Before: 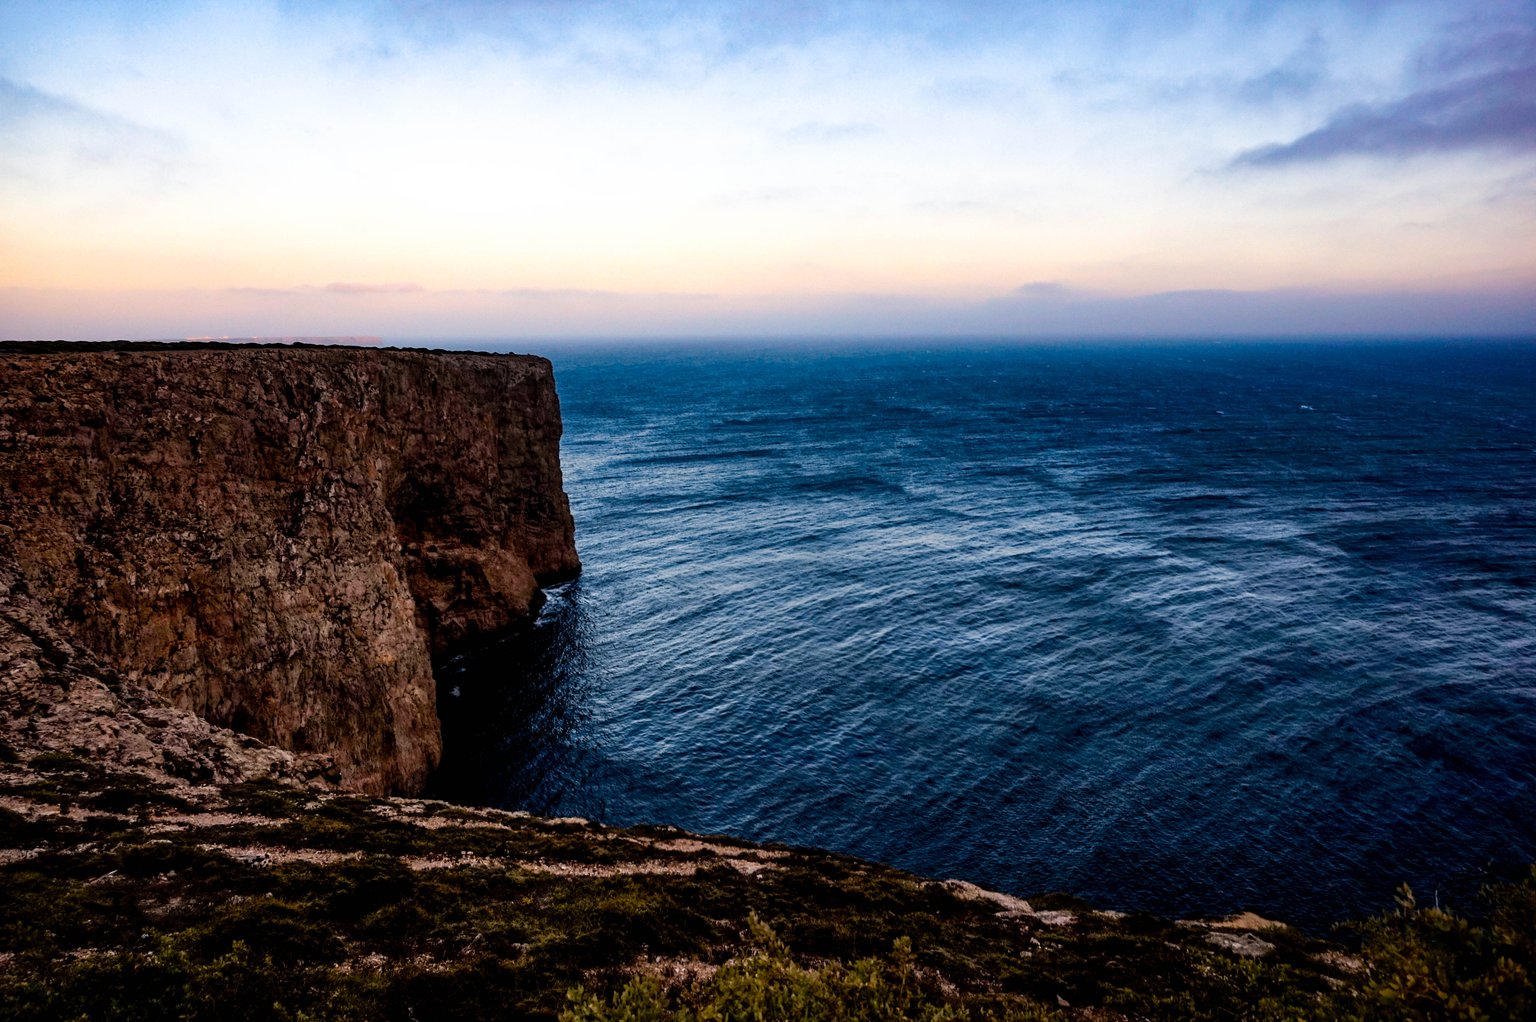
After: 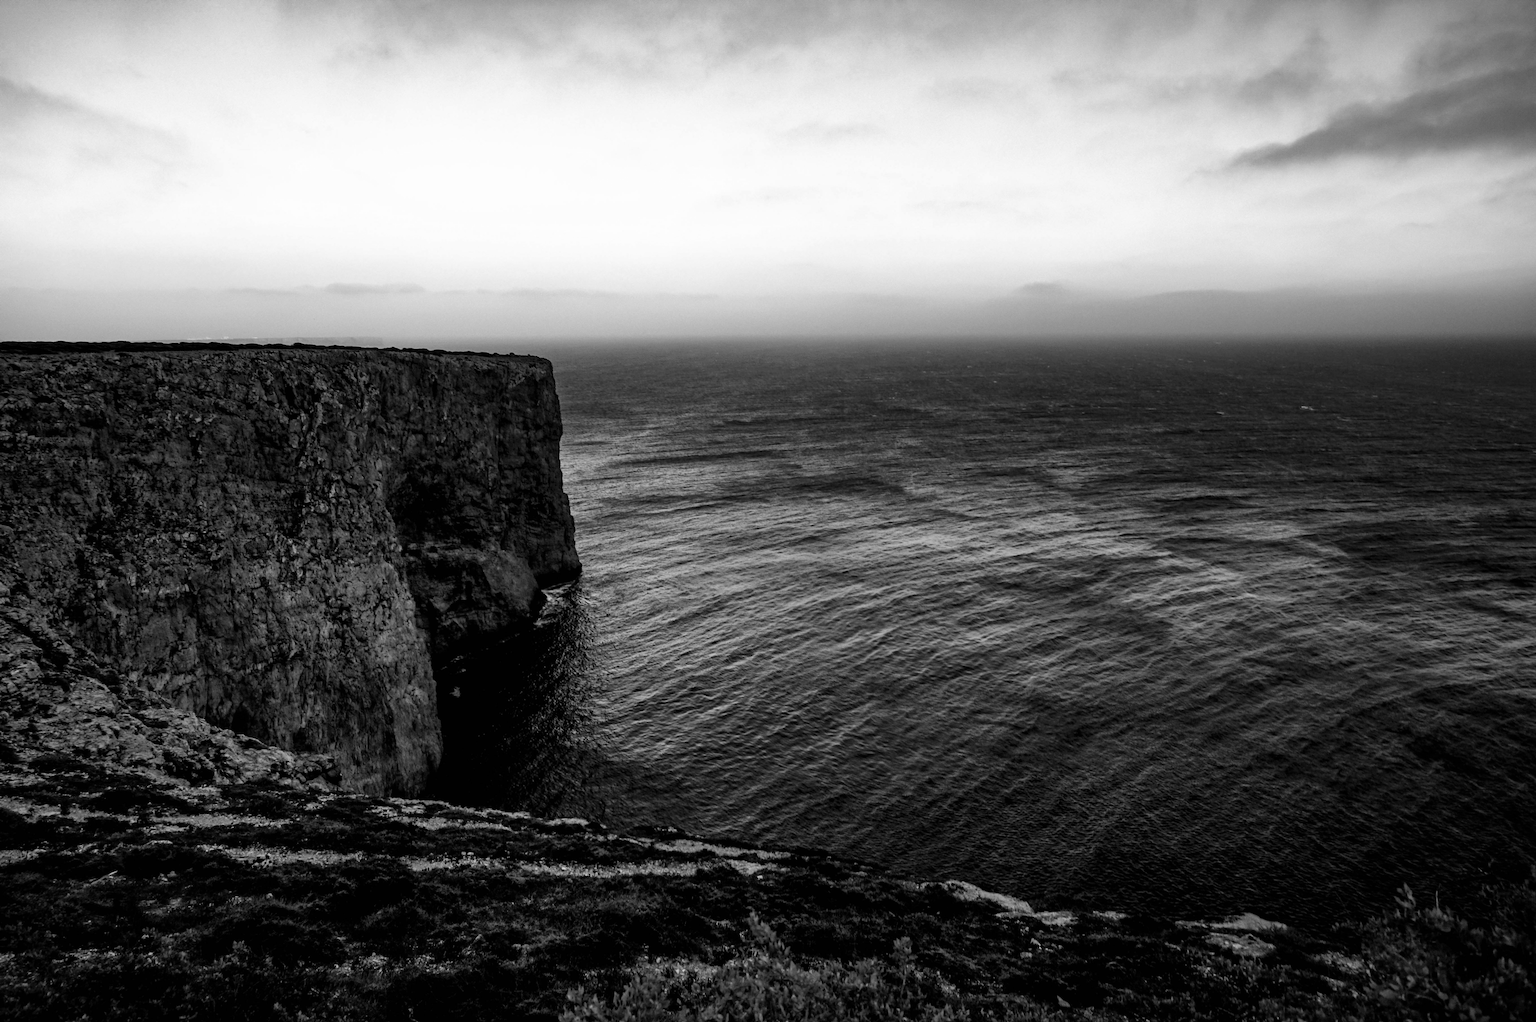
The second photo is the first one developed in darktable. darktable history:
white balance: emerald 1
monochrome: a -11.7, b 1.62, size 0.5, highlights 0.38
